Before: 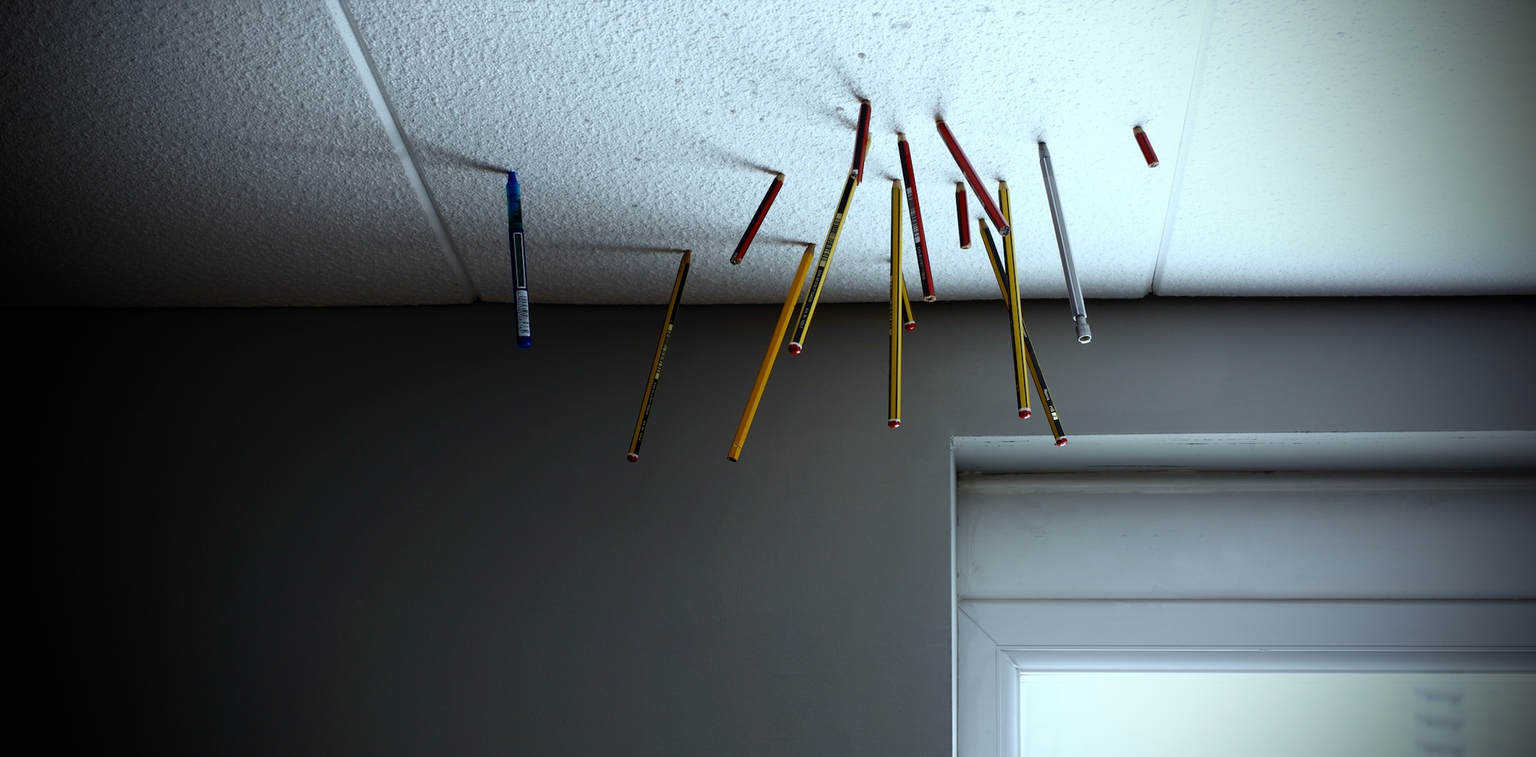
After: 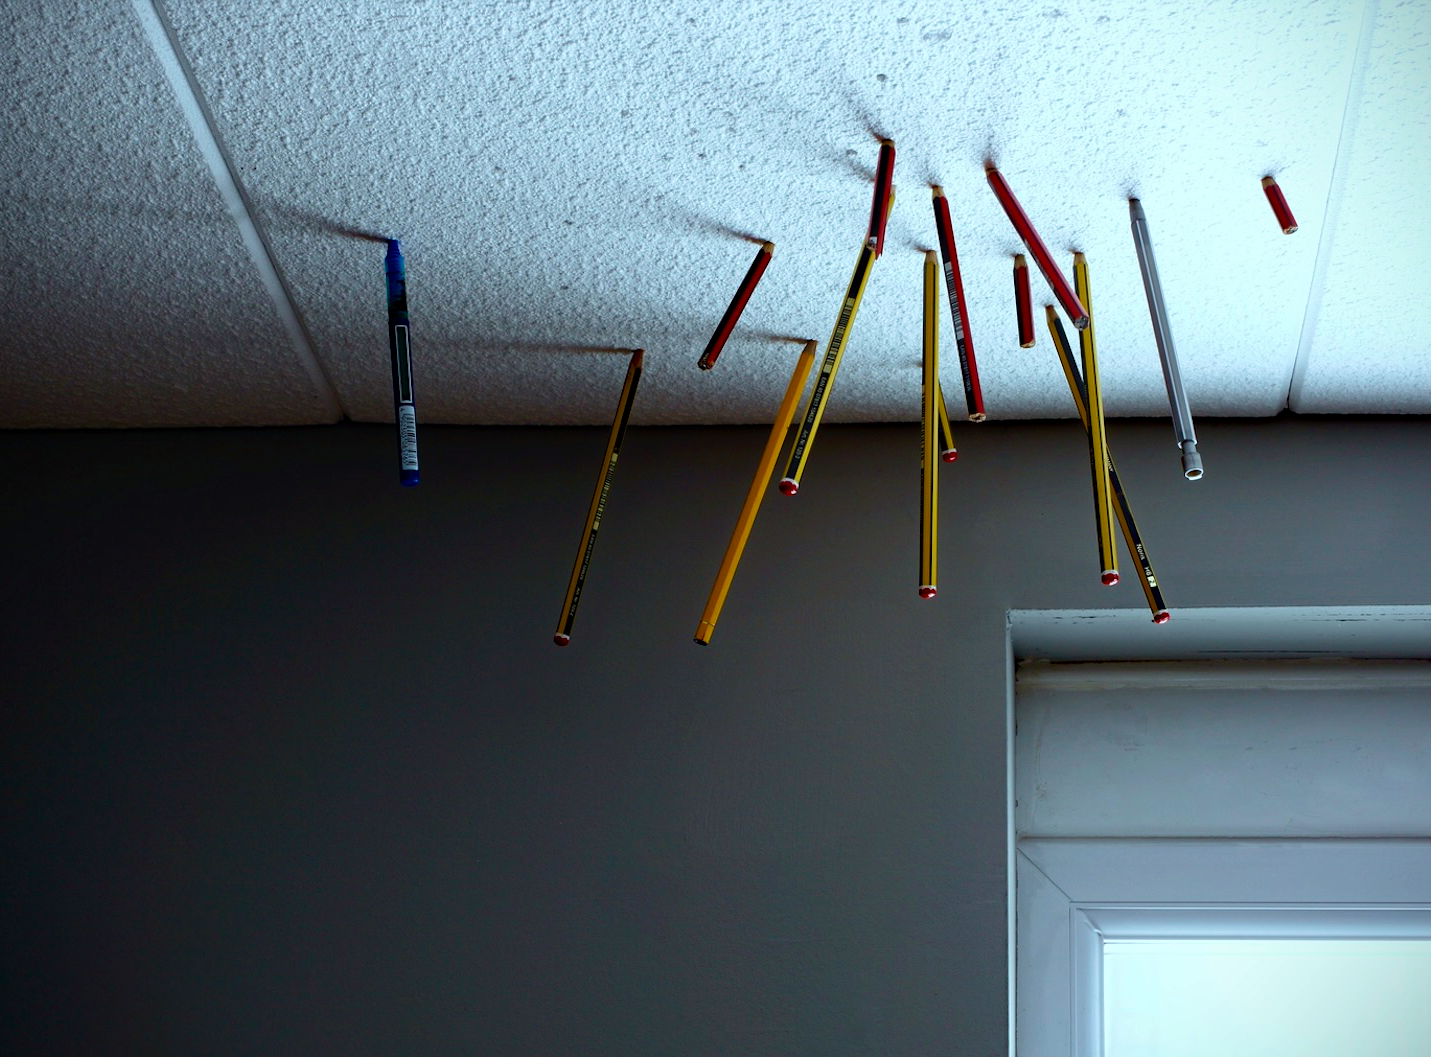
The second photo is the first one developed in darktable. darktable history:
velvia: on, module defaults
crop and rotate: left 15.055%, right 18.278%
haze removal: strength 0.25, distance 0.25, compatibility mode true, adaptive false
